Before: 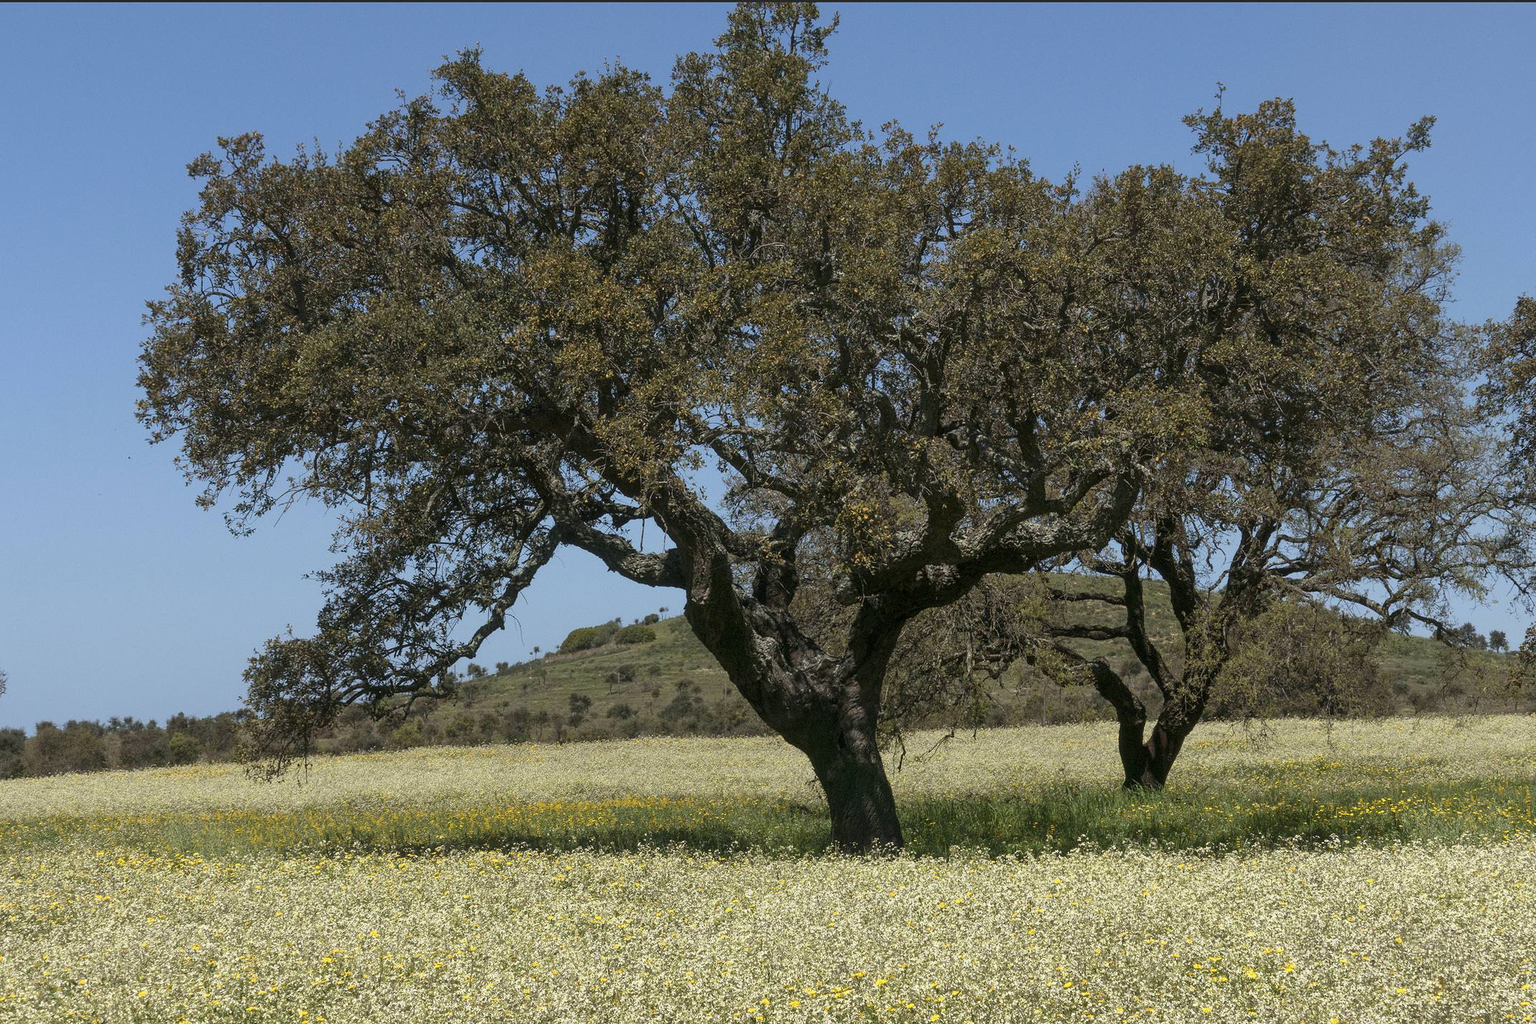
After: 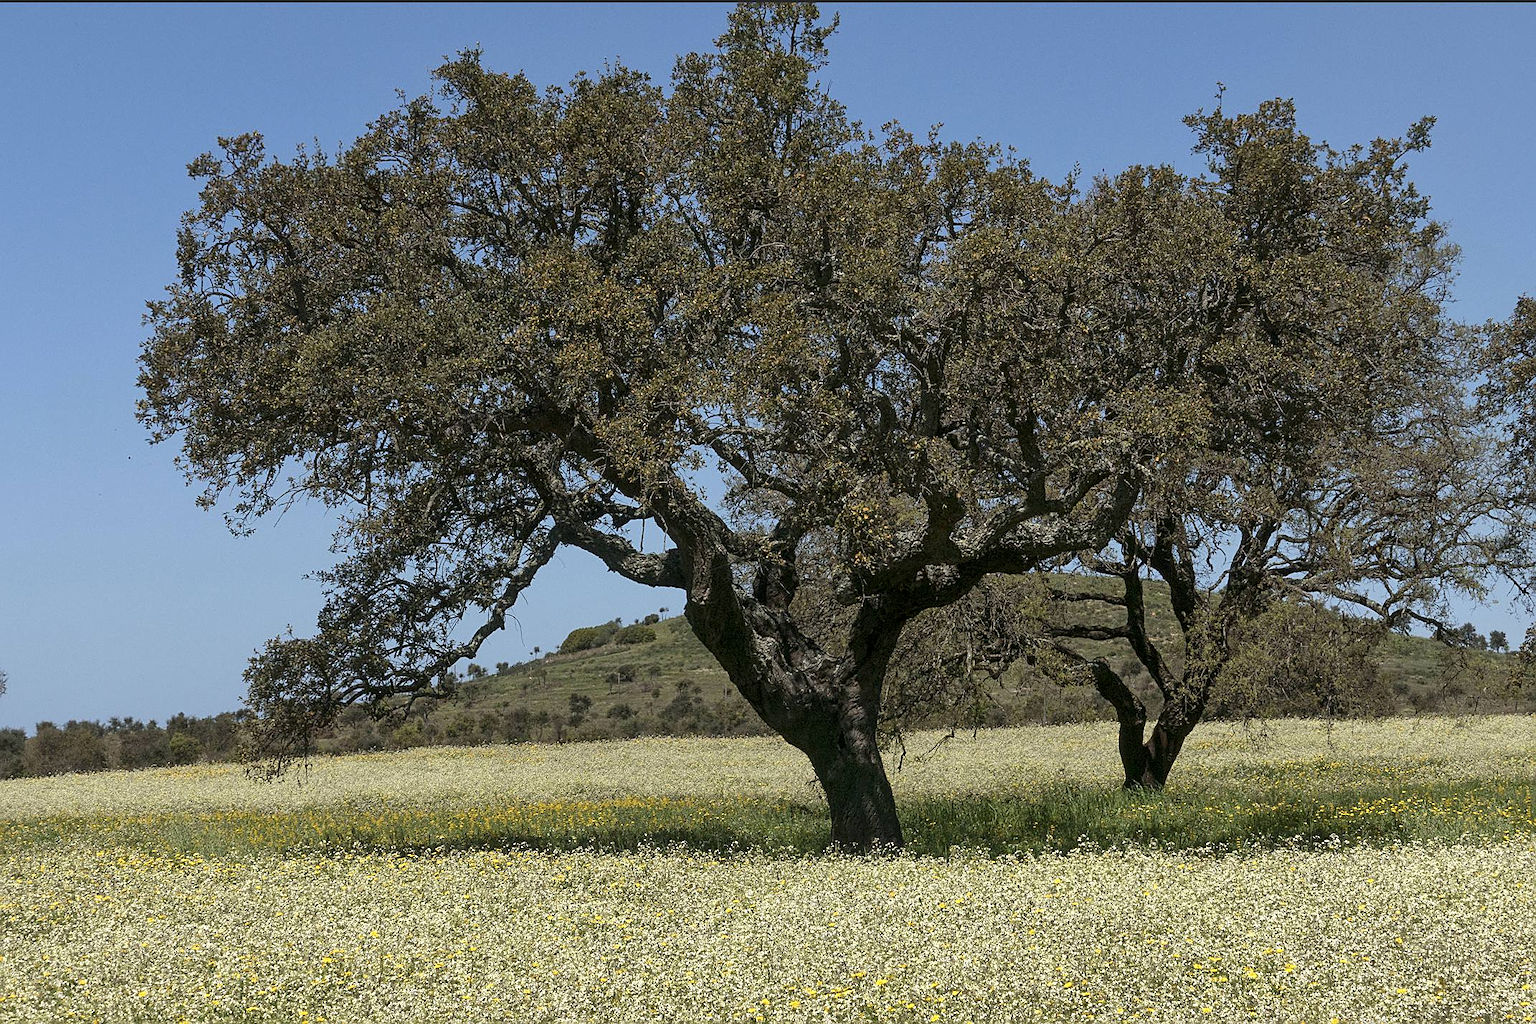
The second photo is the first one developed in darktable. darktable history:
sharpen: on, module defaults
local contrast: mode bilateral grid, contrast 19, coarseness 49, detail 119%, midtone range 0.2
